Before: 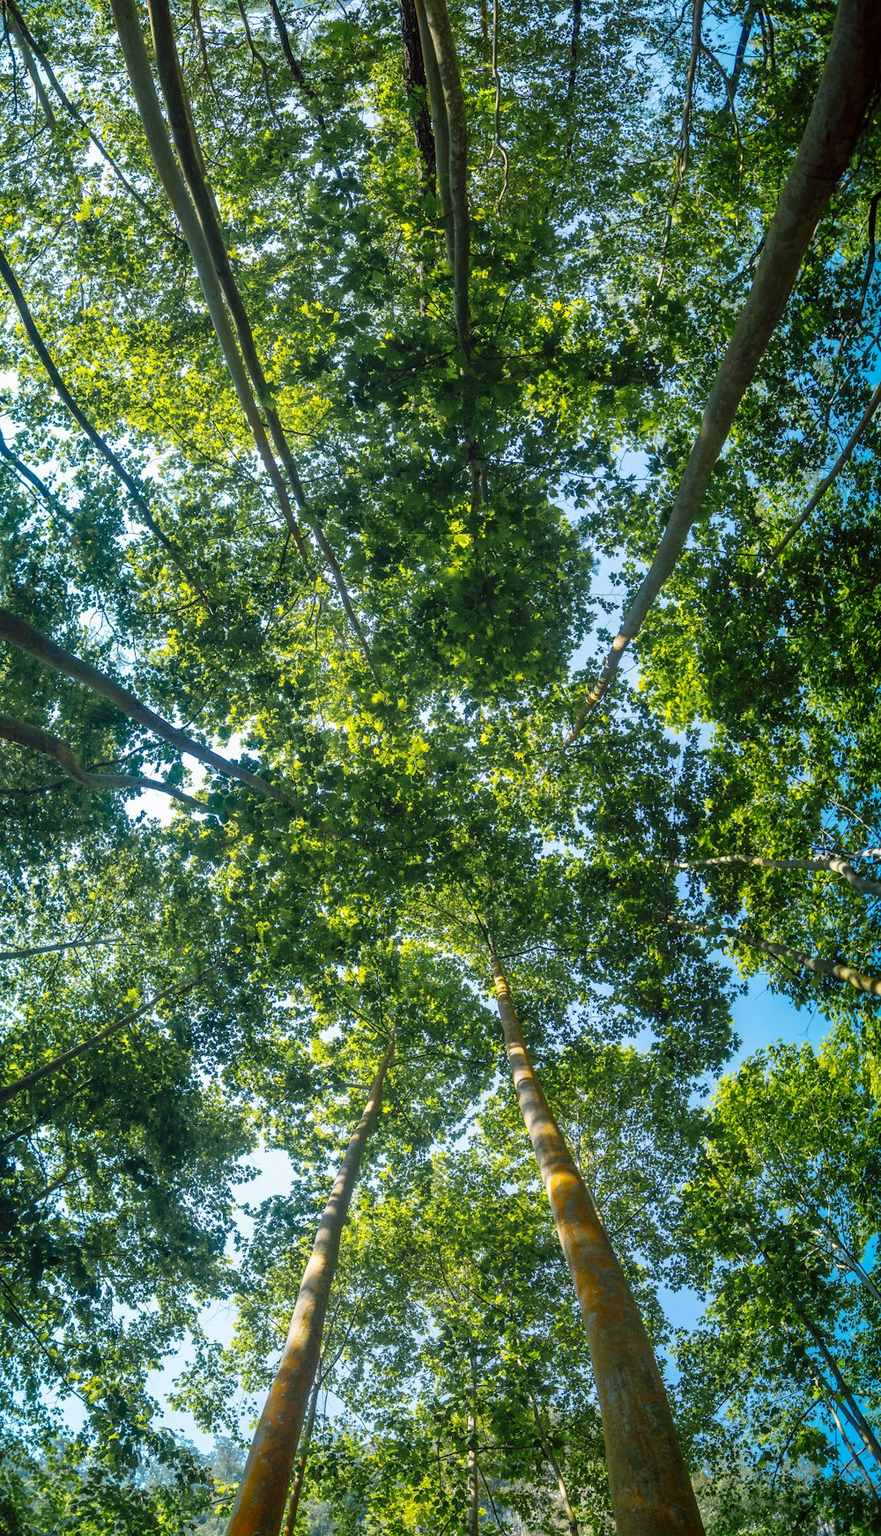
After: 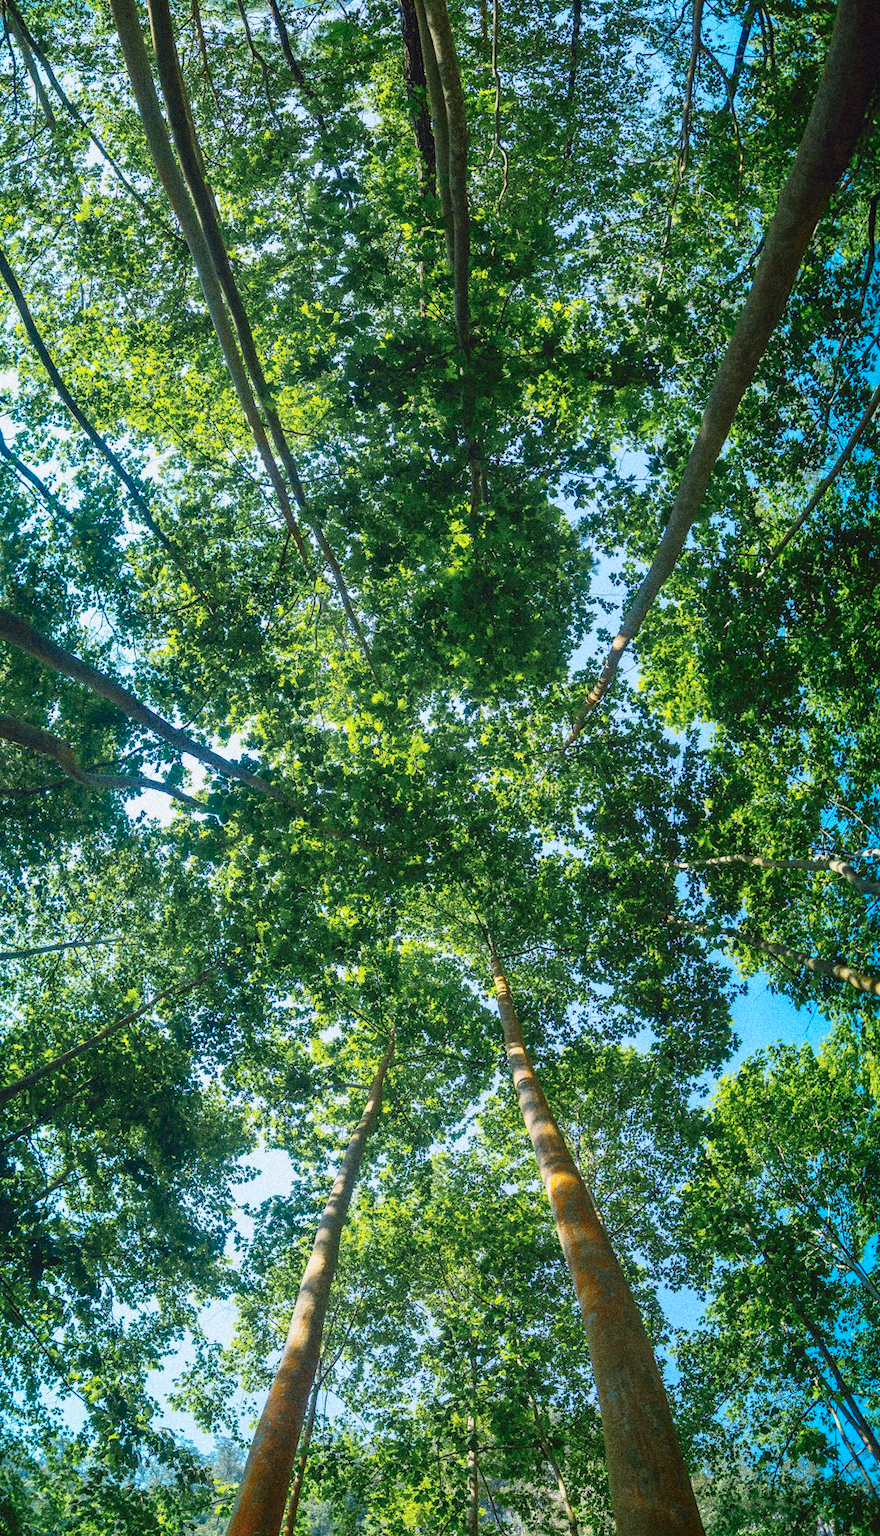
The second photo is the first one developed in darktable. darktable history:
grain: coarseness 14.49 ISO, strength 48.04%, mid-tones bias 35%
tone curve: curves: ch0 [(0, 0.045) (0.155, 0.169) (0.46, 0.466) (0.751, 0.788) (1, 0.961)]; ch1 [(0, 0) (0.43, 0.408) (0.472, 0.469) (0.505, 0.503) (0.553, 0.563) (0.592, 0.581) (0.631, 0.625) (1, 1)]; ch2 [(0, 0) (0.505, 0.495) (0.55, 0.557) (0.583, 0.573) (1, 1)], color space Lab, independent channels, preserve colors none
